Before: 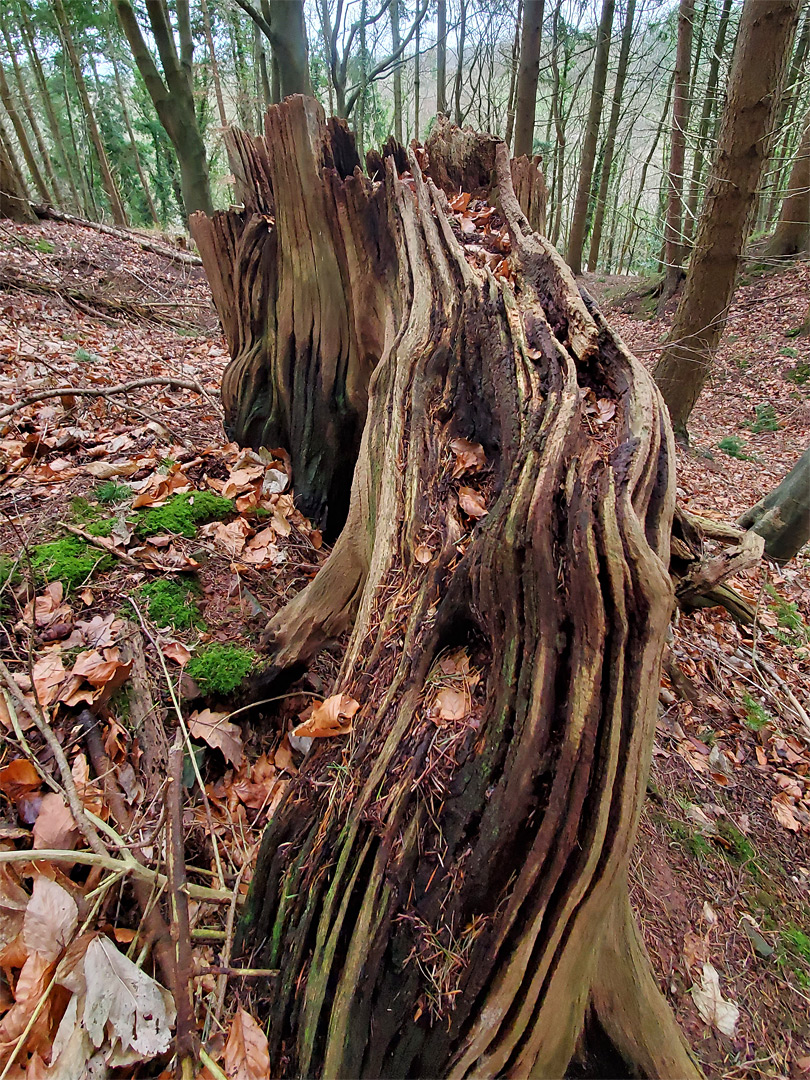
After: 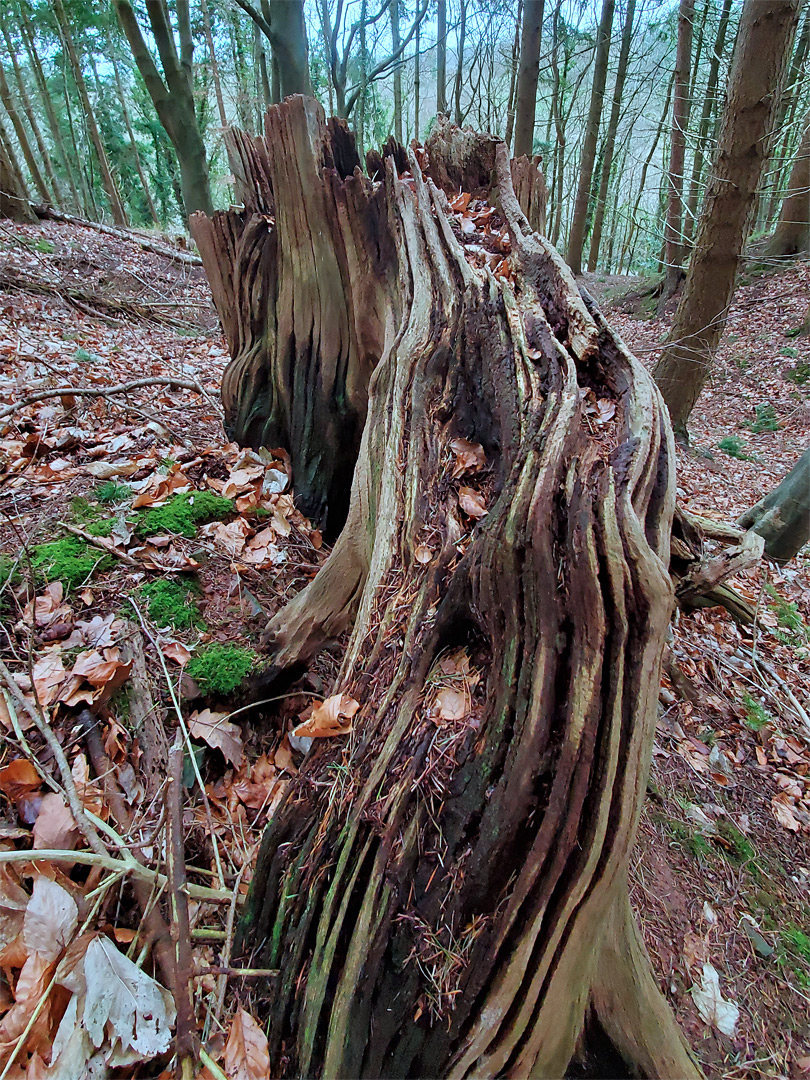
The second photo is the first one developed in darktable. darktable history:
exposure: compensate highlight preservation false
color correction: highlights a* -10.69, highlights b* -19.19
